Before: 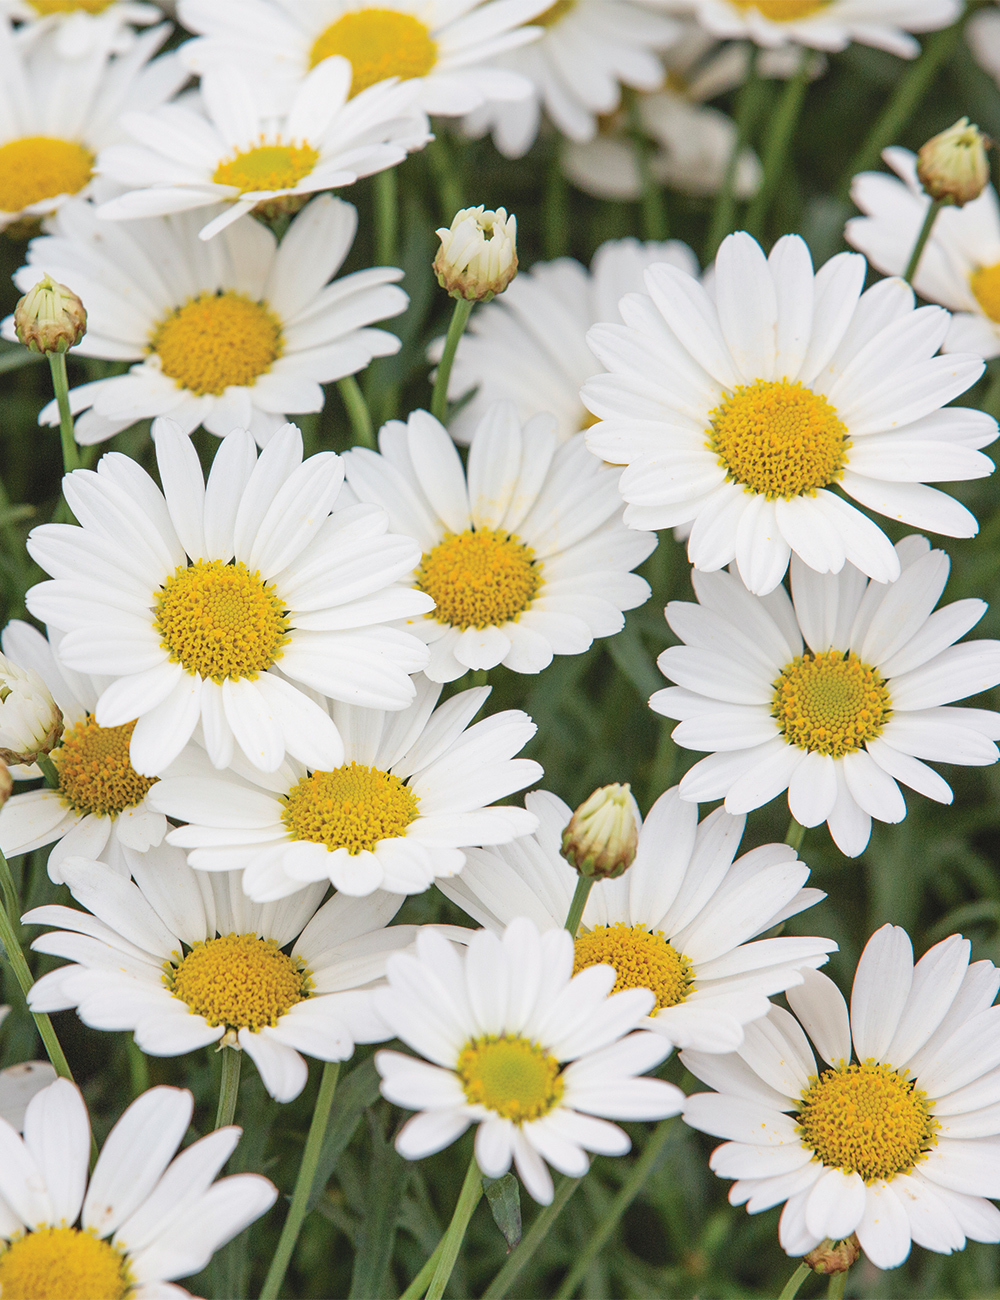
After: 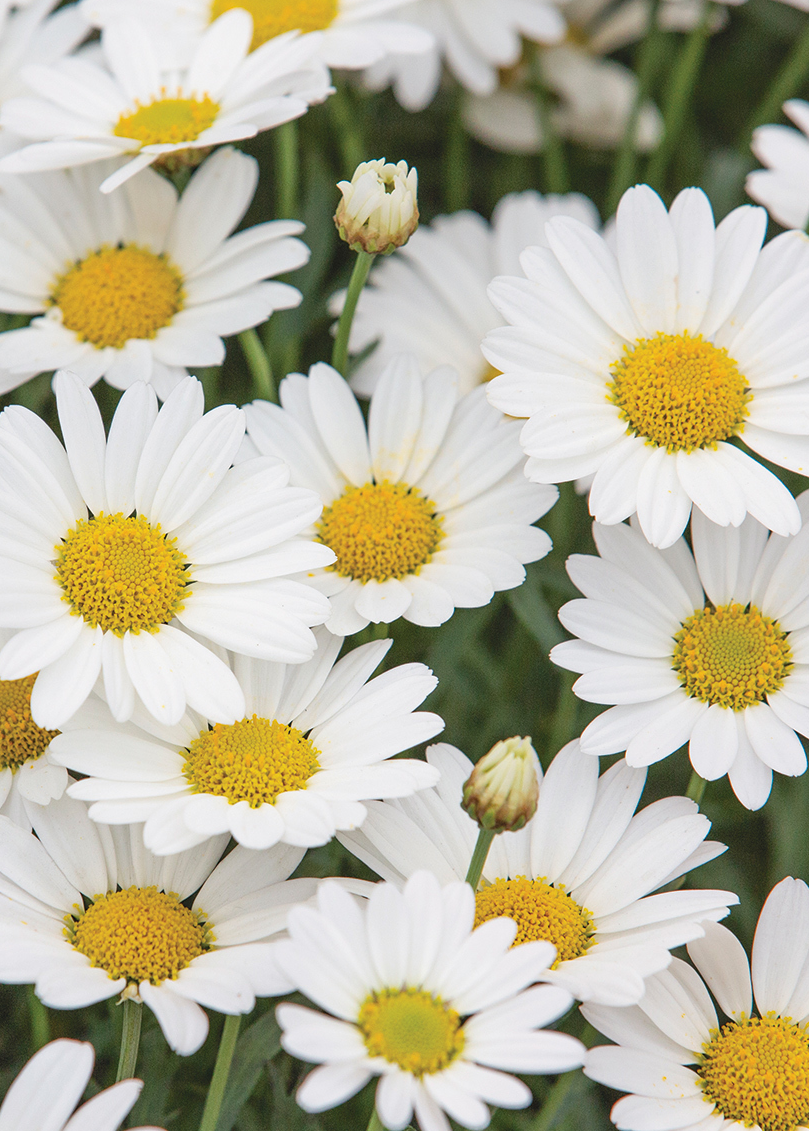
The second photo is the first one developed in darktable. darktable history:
crop: left 9.907%, top 3.635%, right 9.187%, bottom 9.337%
